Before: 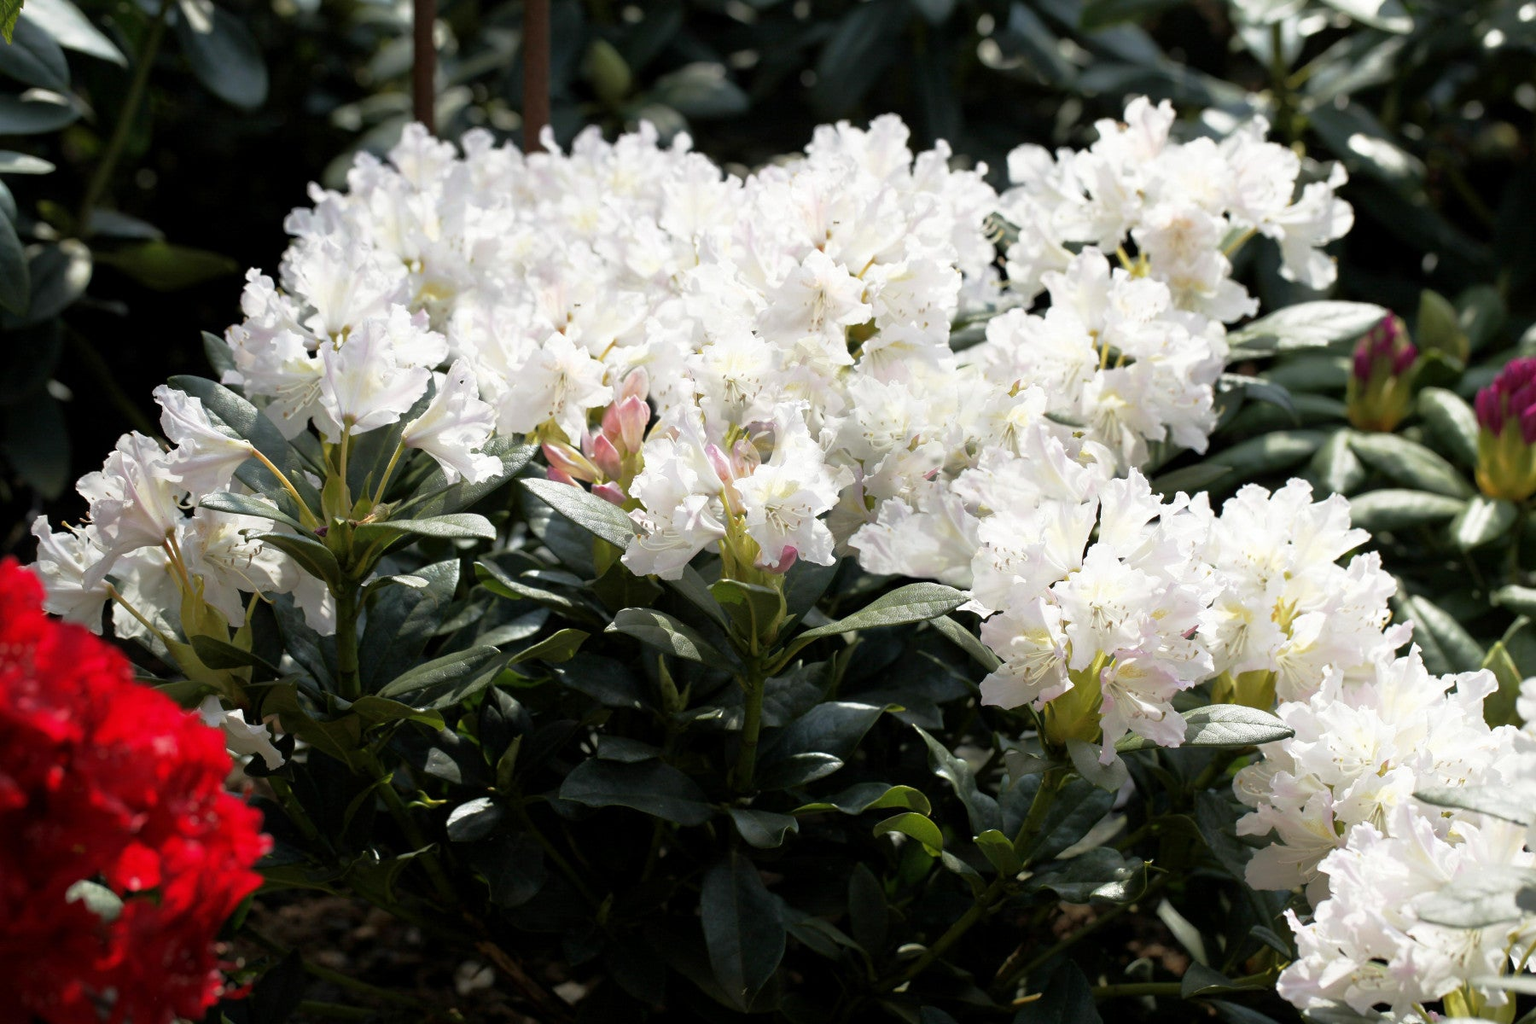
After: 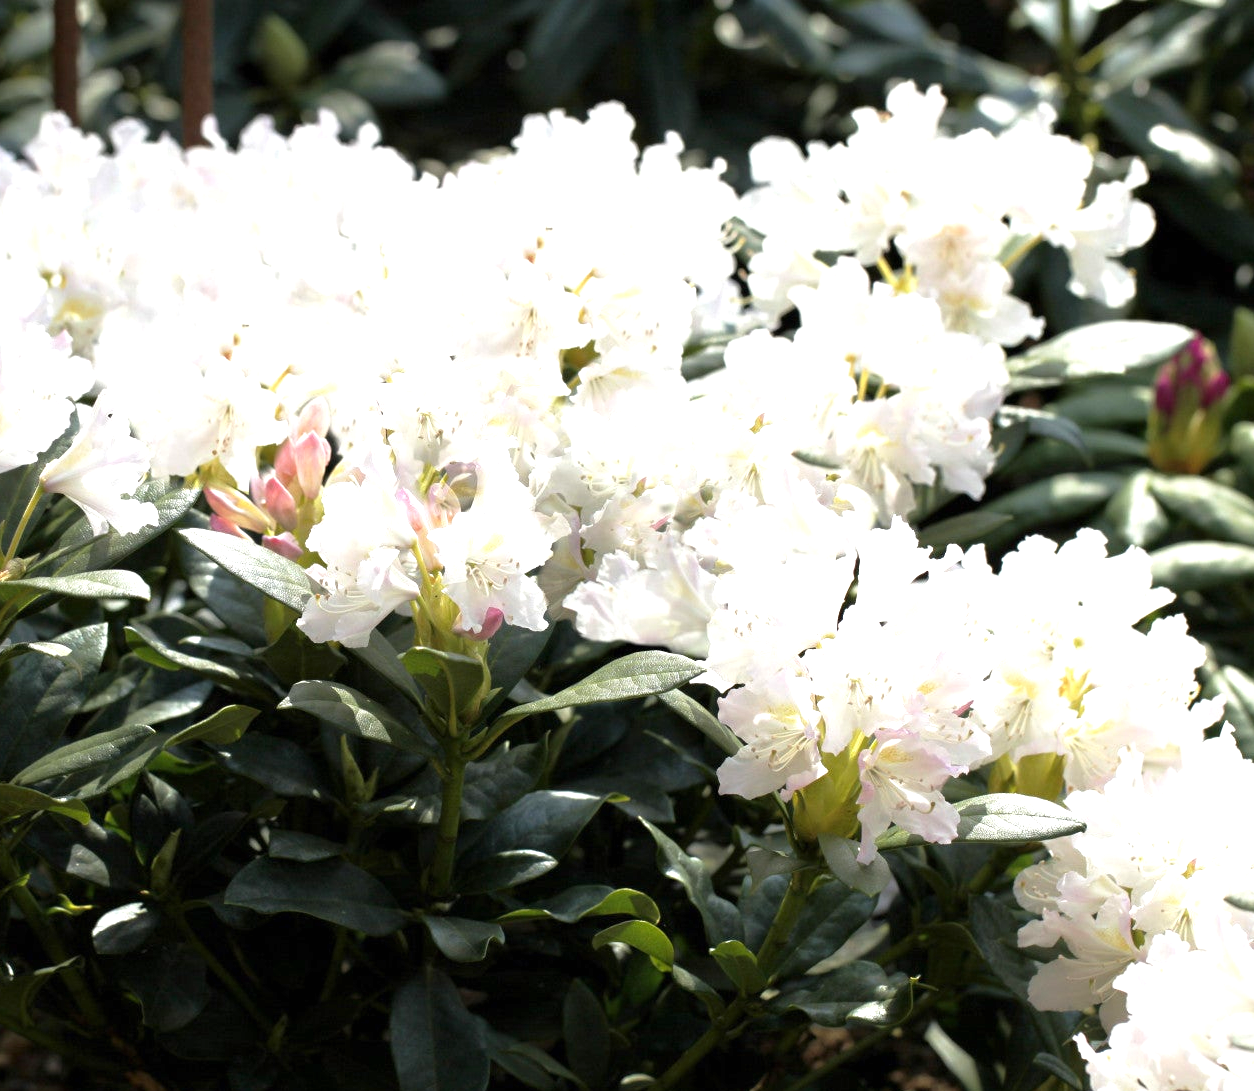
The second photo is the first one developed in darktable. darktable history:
exposure: black level correction 0, exposure 0.693 EV, compensate exposure bias true, compensate highlight preservation false
crop and rotate: left 23.993%, top 2.749%, right 6.301%, bottom 6.252%
